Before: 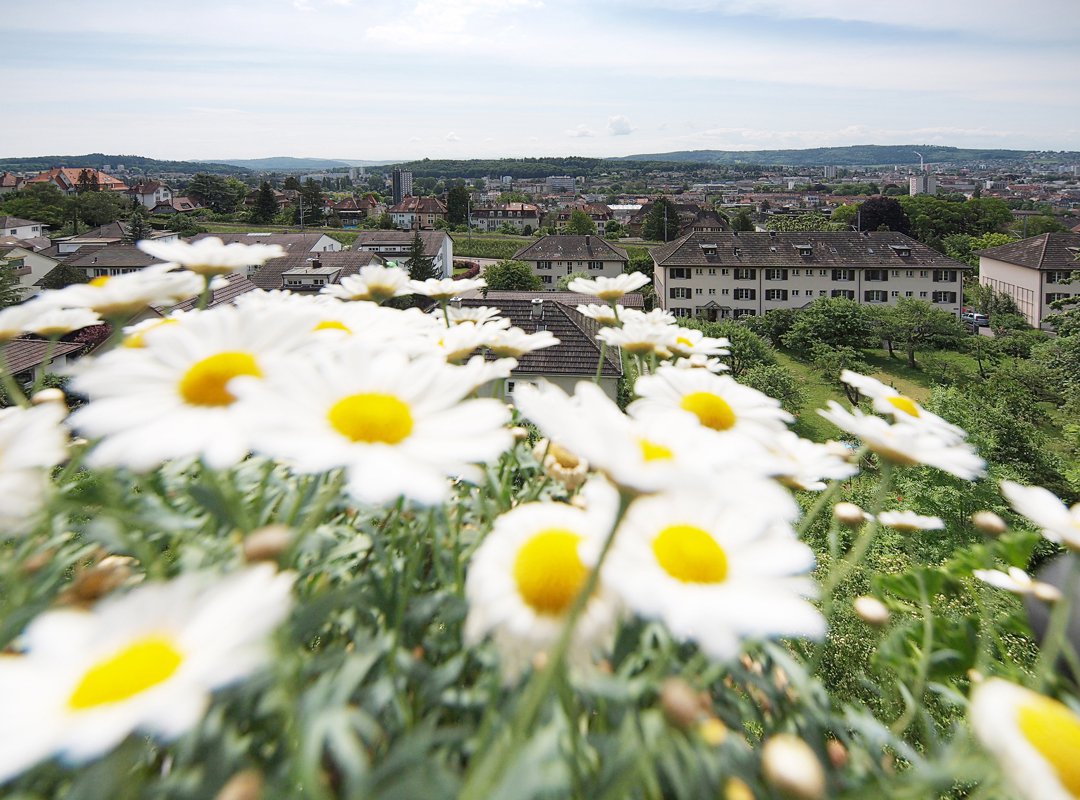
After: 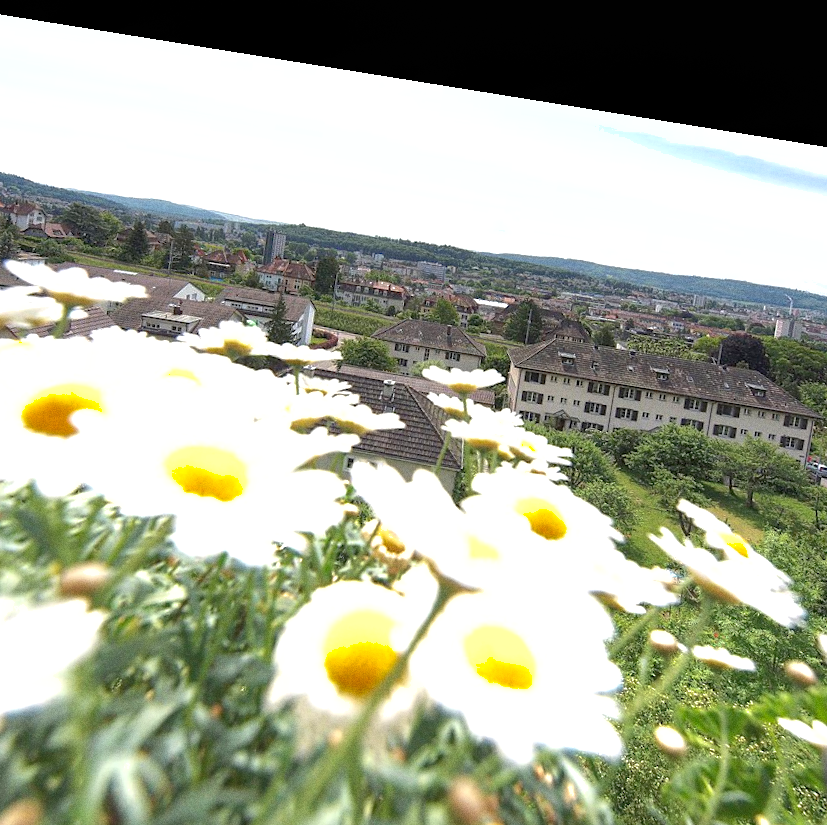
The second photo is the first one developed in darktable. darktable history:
shadows and highlights: on, module defaults
tone equalizer: on, module defaults
exposure: black level correction 0, exposure 0.6 EV, compensate exposure bias true, compensate highlight preservation false
local contrast: highlights 100%, shadows 100%, detail 120%, midtone range 0.2
grain: coarseness 0.09 ISO
rotate and perspective: rotation 9.12°, automatic cropping off
crop: left 18.479%, right 12.2%, bottom 13.971%
